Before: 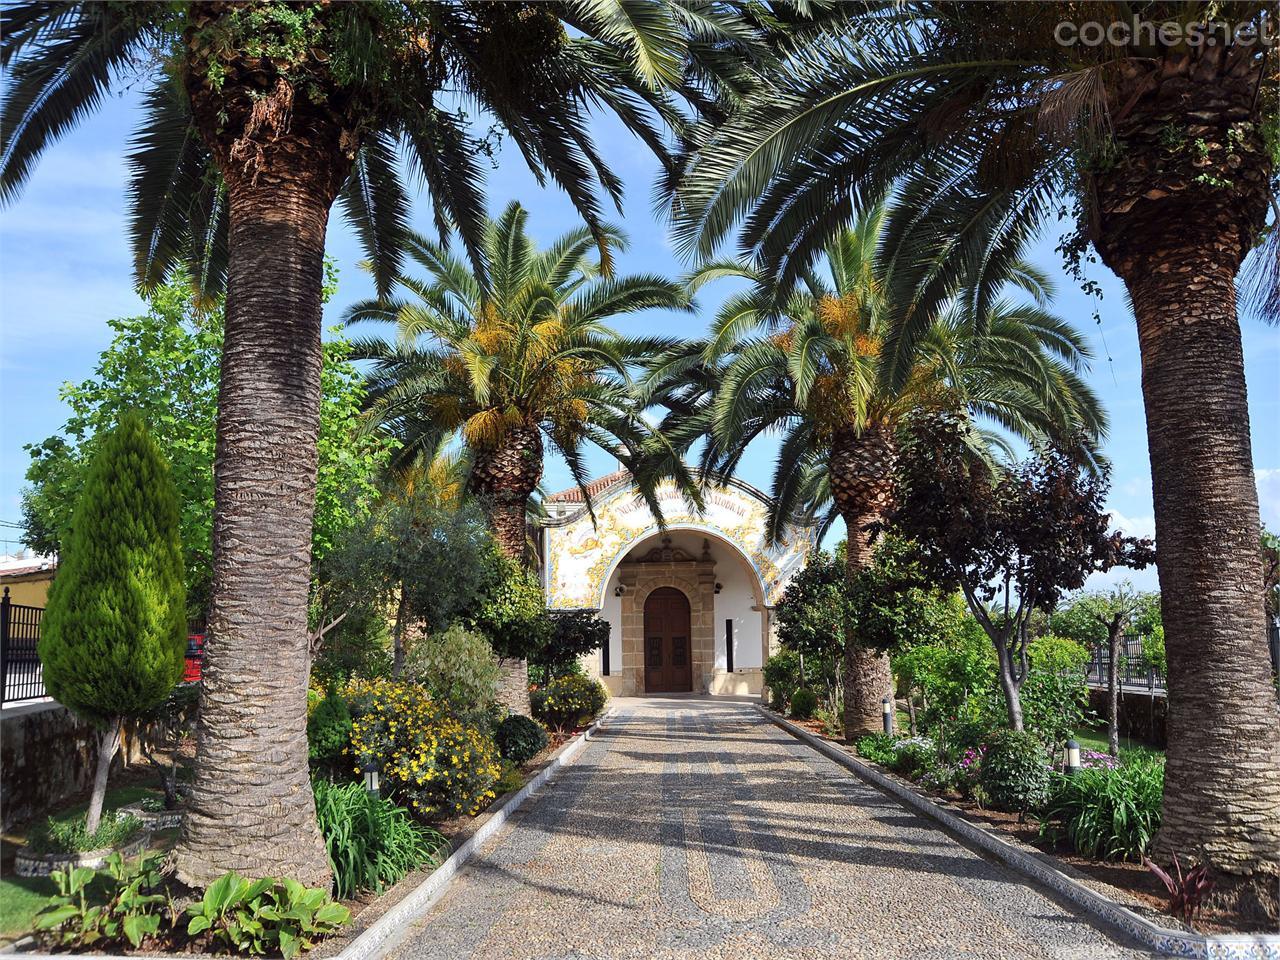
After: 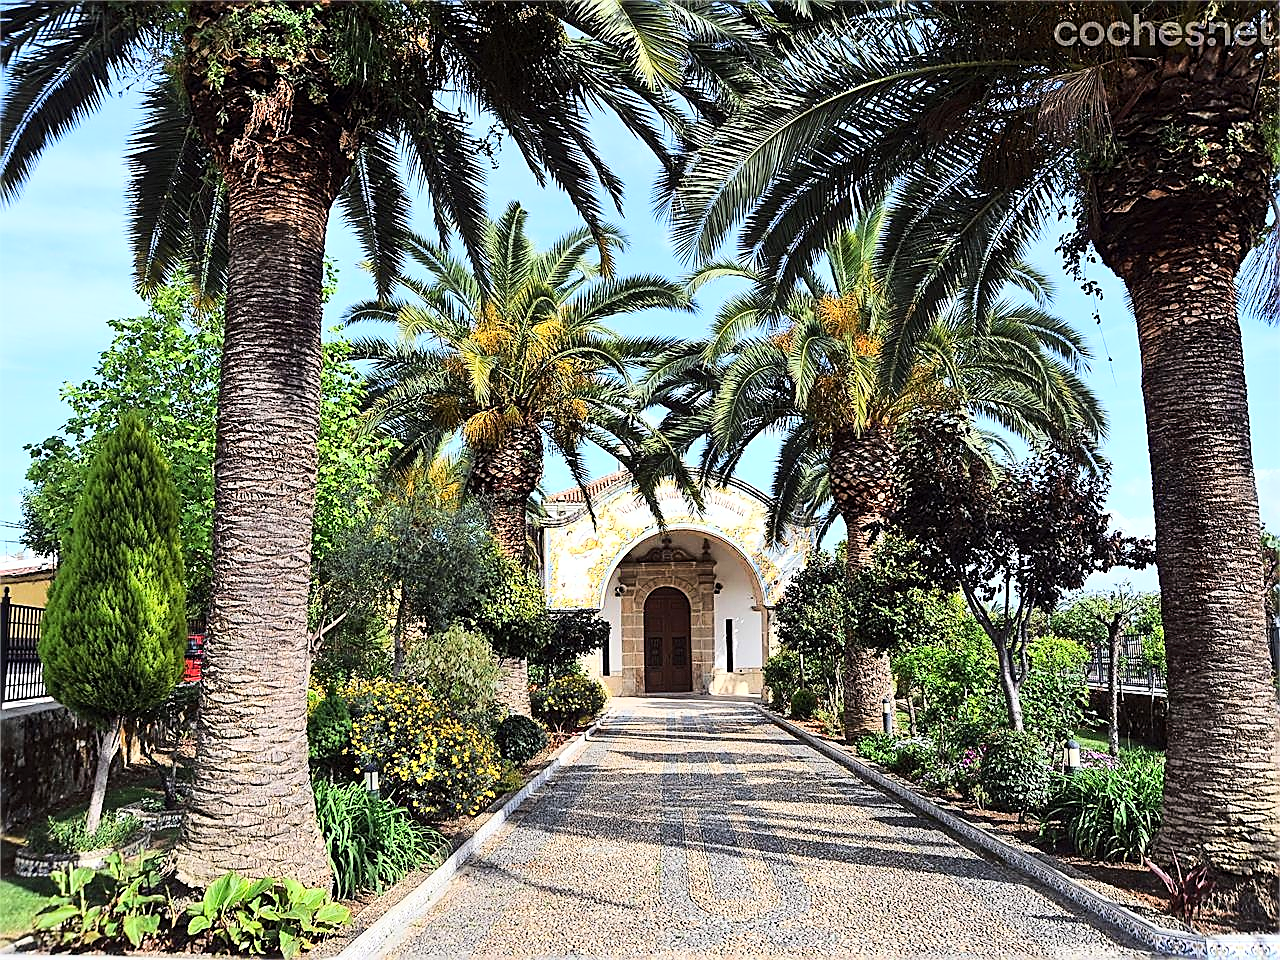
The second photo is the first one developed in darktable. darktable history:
base curve: curves: ch0 [(0, 0) (0.028, 0.03) (0.121, 0.232) (0.46, 0.748) (0.859, 0.968) (1, 1)]
sharpen: radius 1.685, amount 1.294
